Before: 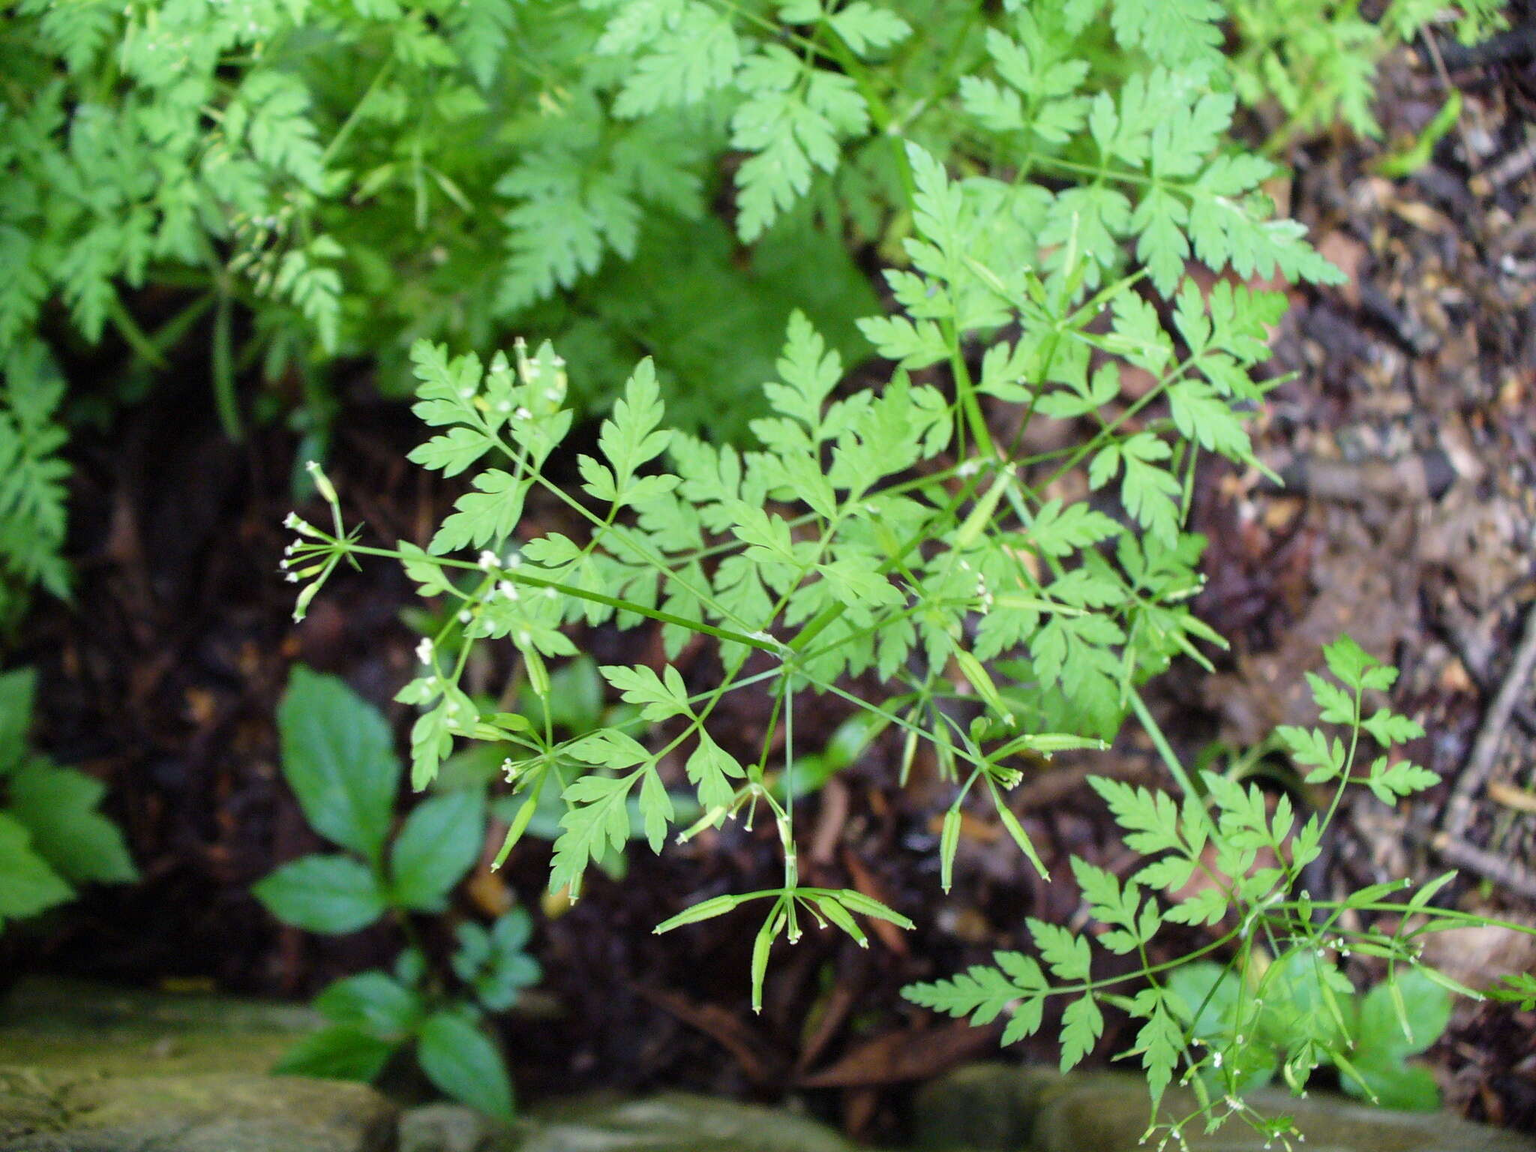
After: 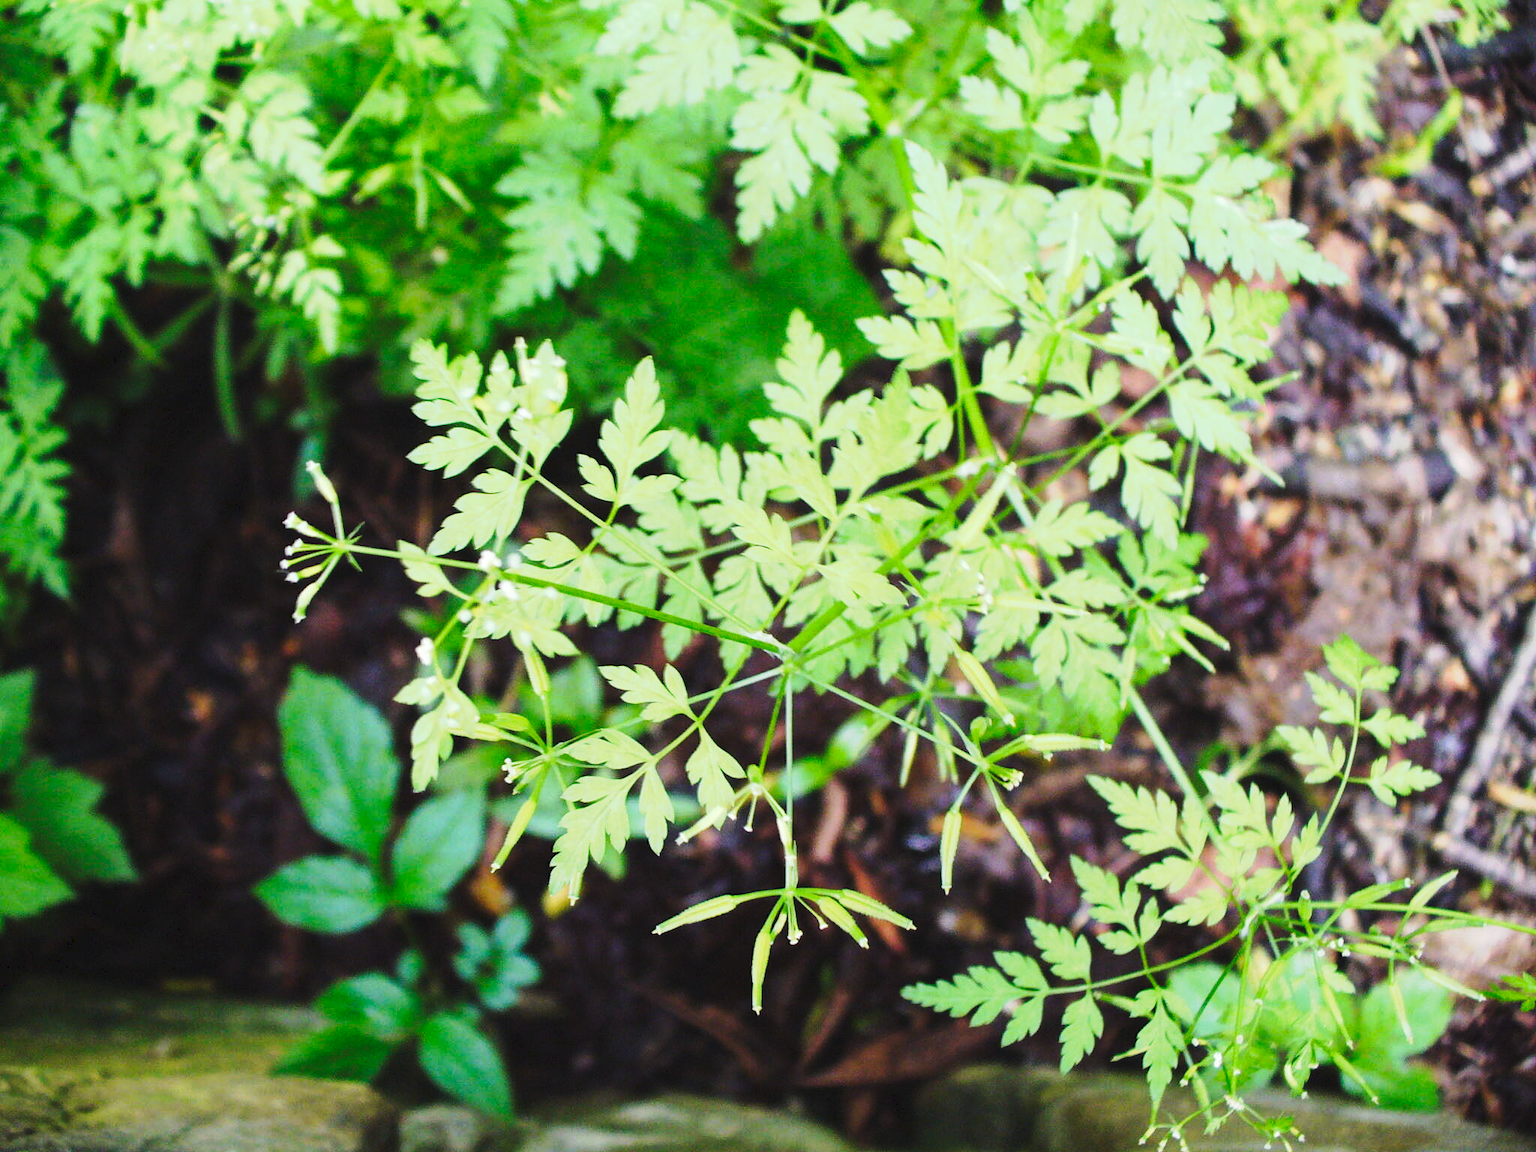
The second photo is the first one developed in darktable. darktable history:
tone curve: curves: ch0 [(0, 0) (0.003, 0.045) (0.011, 0.054) (0.025, 0.069) (0.044, 0.083) (0.069, 0.101) (0.1, 0.119) (0.136, 0.146) (0.177, 0.177) (0.224, 0.221) (0.277, 0.277) (0.335, 0.362) (0.399, 0.452) (0.468, 0.571) (0.543, 0.666) (0.623, 0.758) (0.709, 0.853) (0.801, 0.896) (0.898, 0.945) (1, 1)], preserve colors none
